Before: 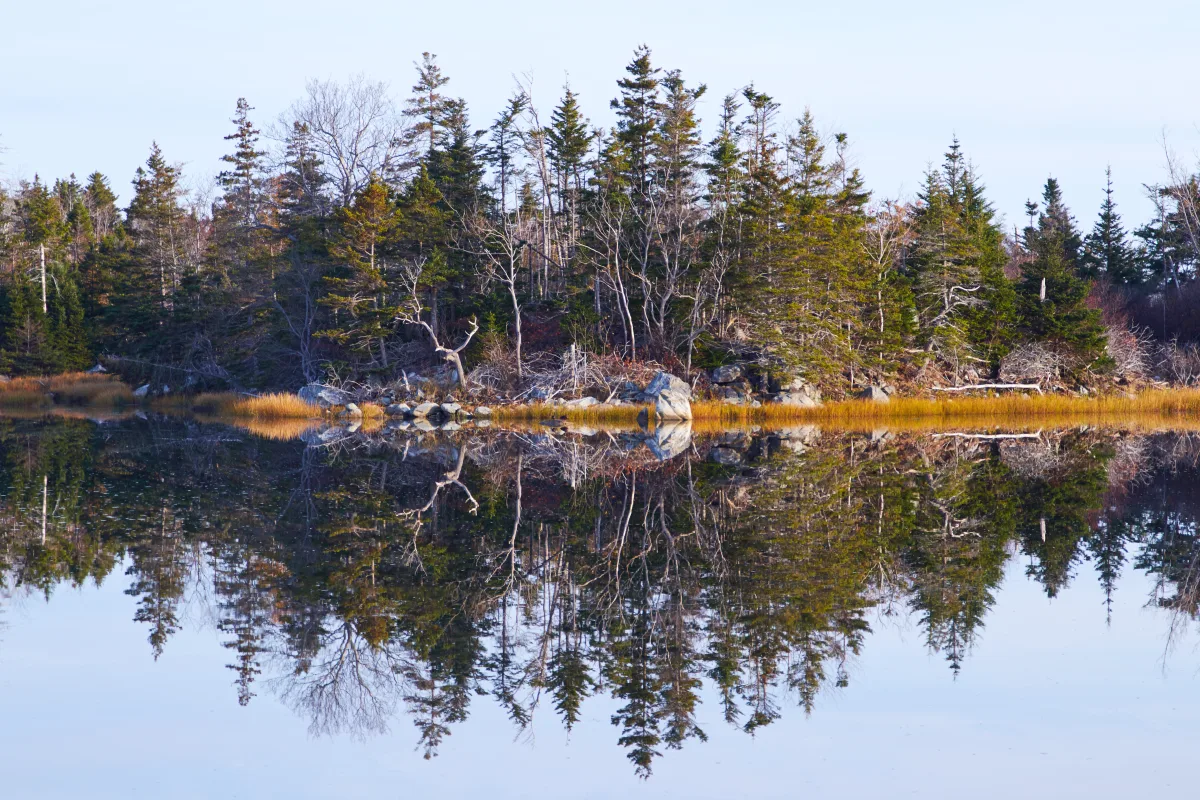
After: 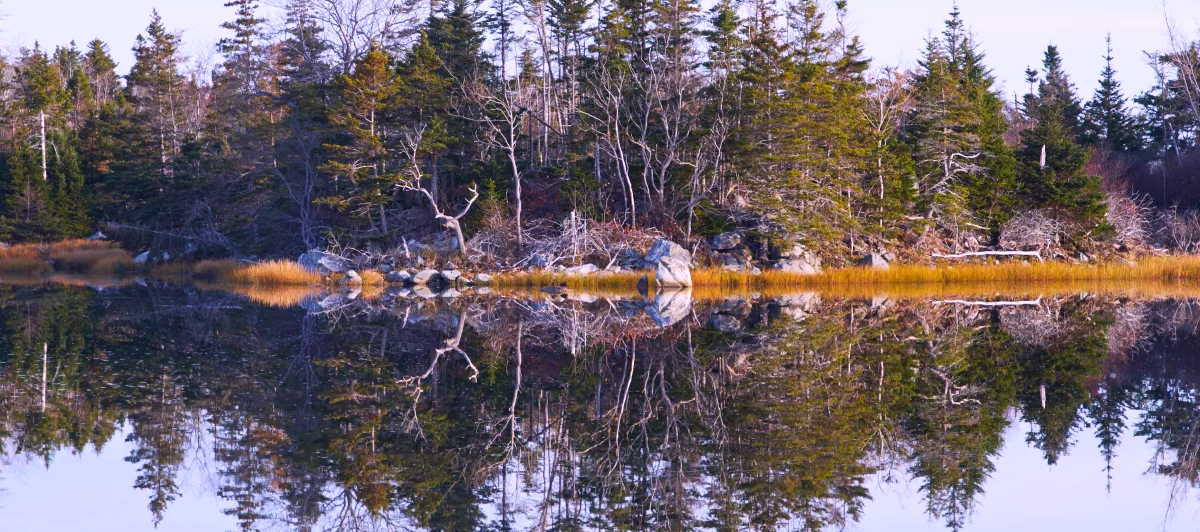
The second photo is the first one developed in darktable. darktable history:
white balance: red 1.066, blue 1.119
crop: top 16.727%, bottom 16.727%
